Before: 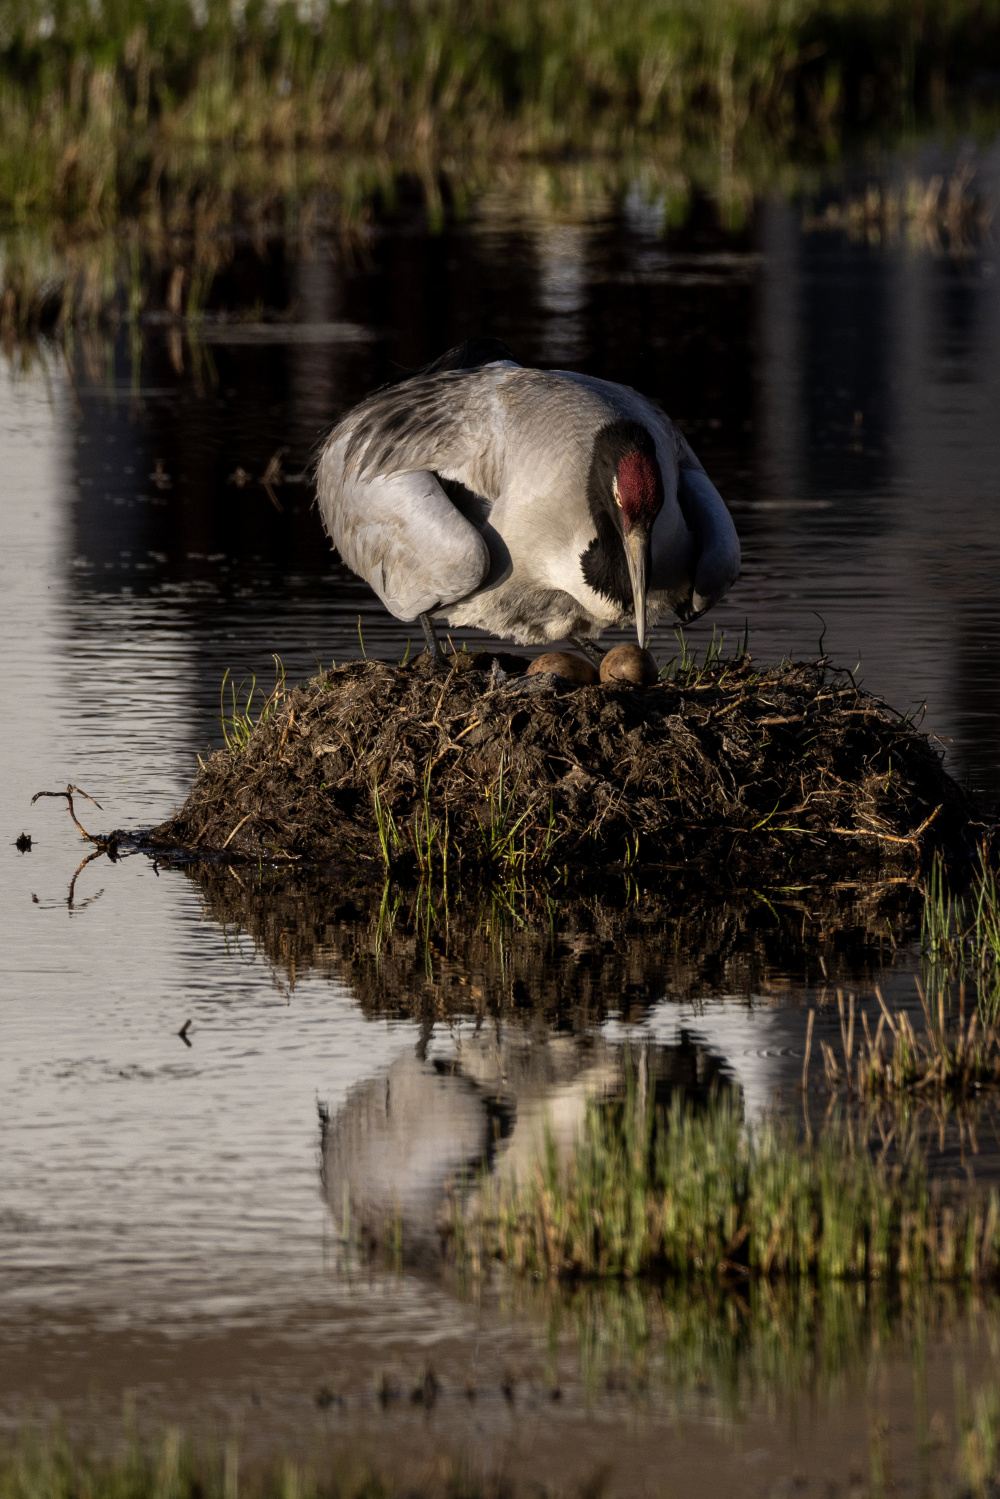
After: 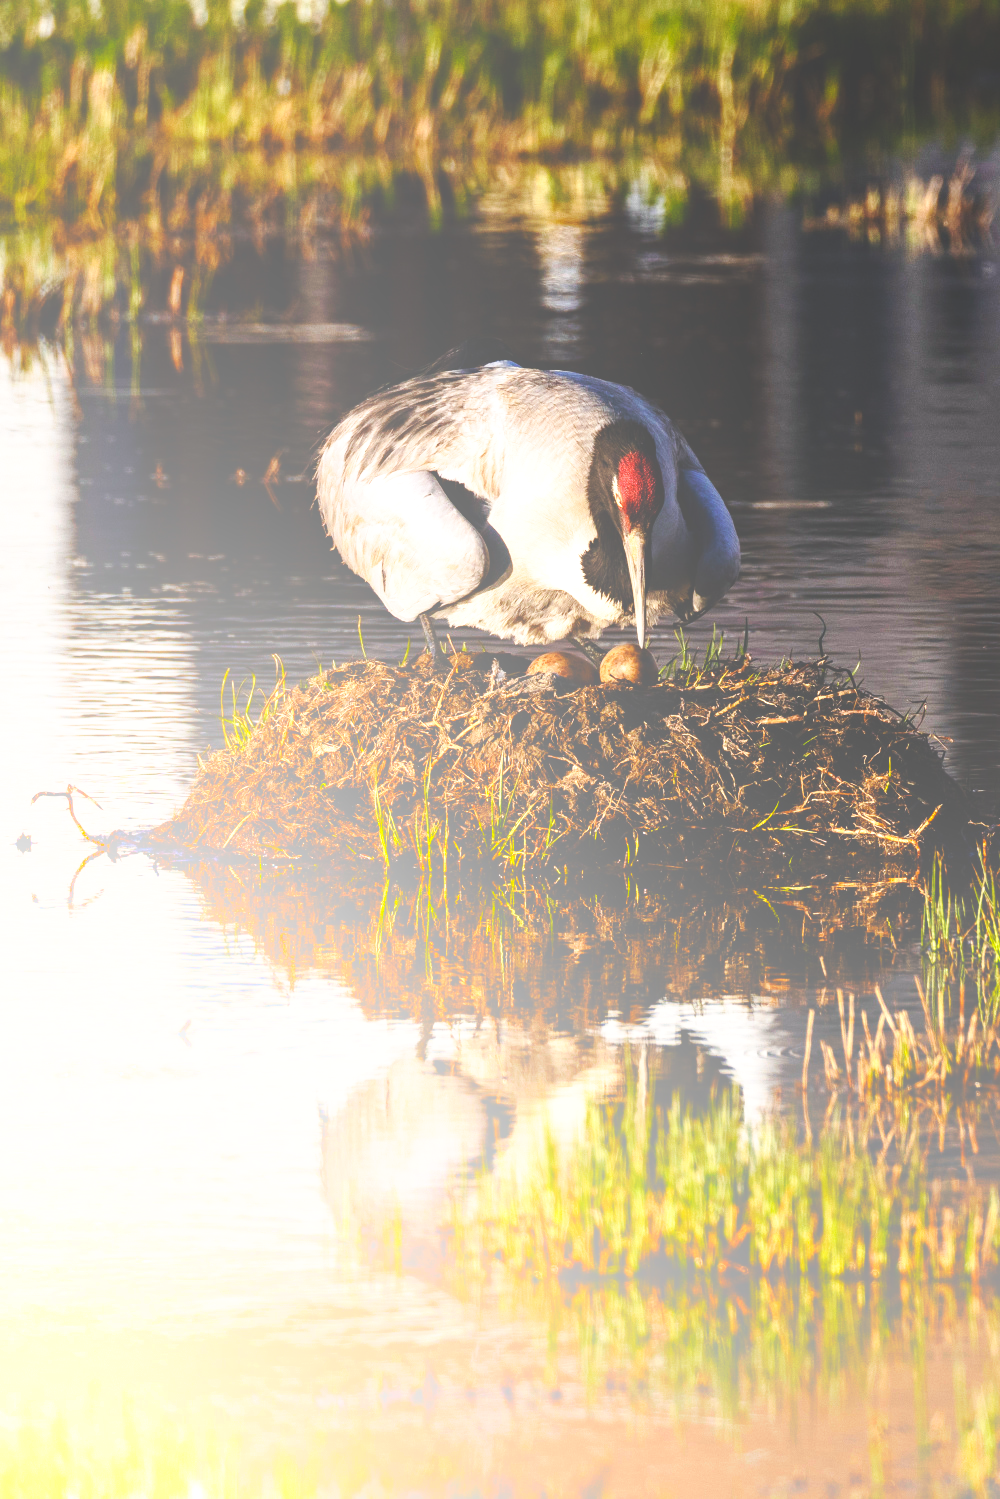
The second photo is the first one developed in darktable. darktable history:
haze removal: adaptive false
base curve: curves: ch0 [(0, 0) (0.028, 0.03) (0.121, 0.232) (0.46, 0.748) (0.859, 0.968) (1, 1)], preserve colors none
tone equalizer: -8 EV -0.75 EV, -7 EV -0.7 EV, -6 EV -0.6 EV, -5 EV -0.4 EV, -3 EV 0.4 EV, -2 EV 0.6 EV, -1 EV 0.7 EV, +0 EV 0.75 EV, edges refinement/feathering 500, mask exposure compensation -1.57 EV, preserve details no
bloom: size 70%, threshold 25%, strength 70%
exposure: exposure 0.636 EV, compensate highlight preservation false
